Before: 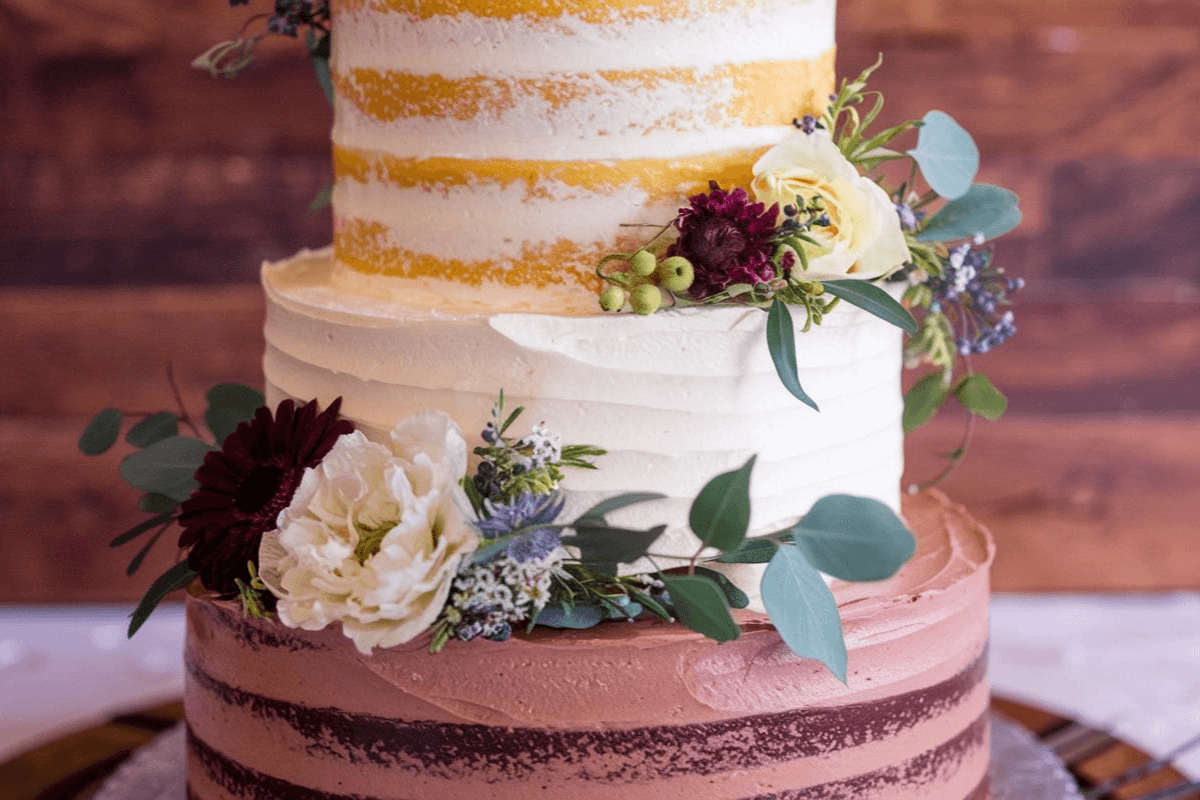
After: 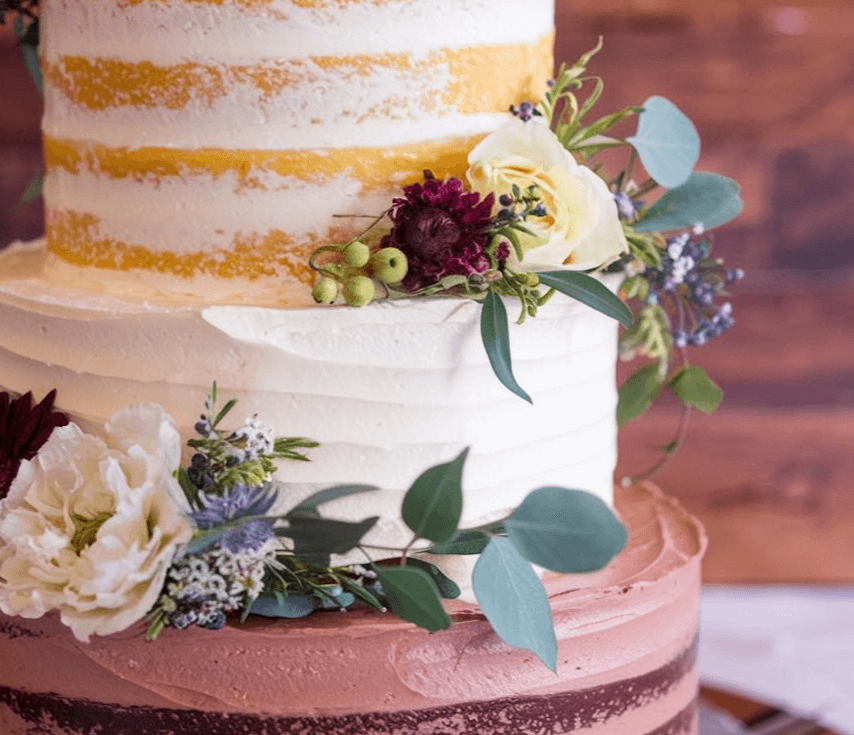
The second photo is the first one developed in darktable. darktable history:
crop and rotate: left 24.034%, top 2.838%, right 6.406%, bottom 6.299%
rotate and perspective: lens shift (vertical) 0.048, lens shift (horizontal) -0.024, automatic cropping off
